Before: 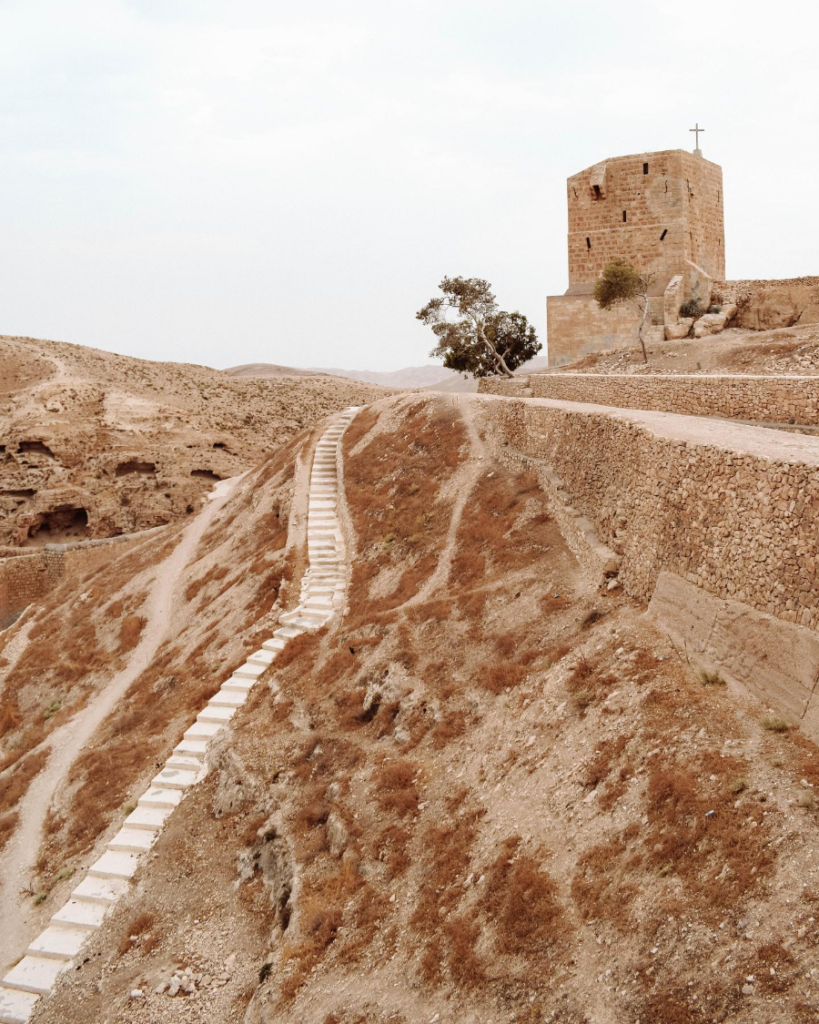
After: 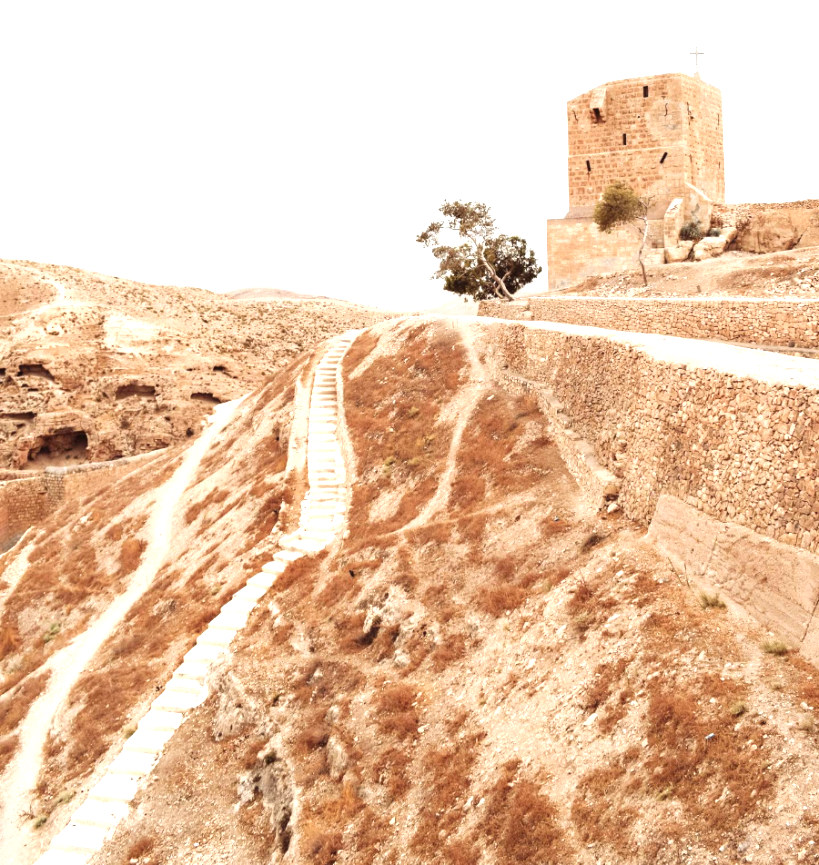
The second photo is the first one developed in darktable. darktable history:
crop: top 7.612%, bottom 7.84%
exposure: black level correction 0, exposure 1.098 EV, compensate exposure bias true, compensate highlight preservation false
